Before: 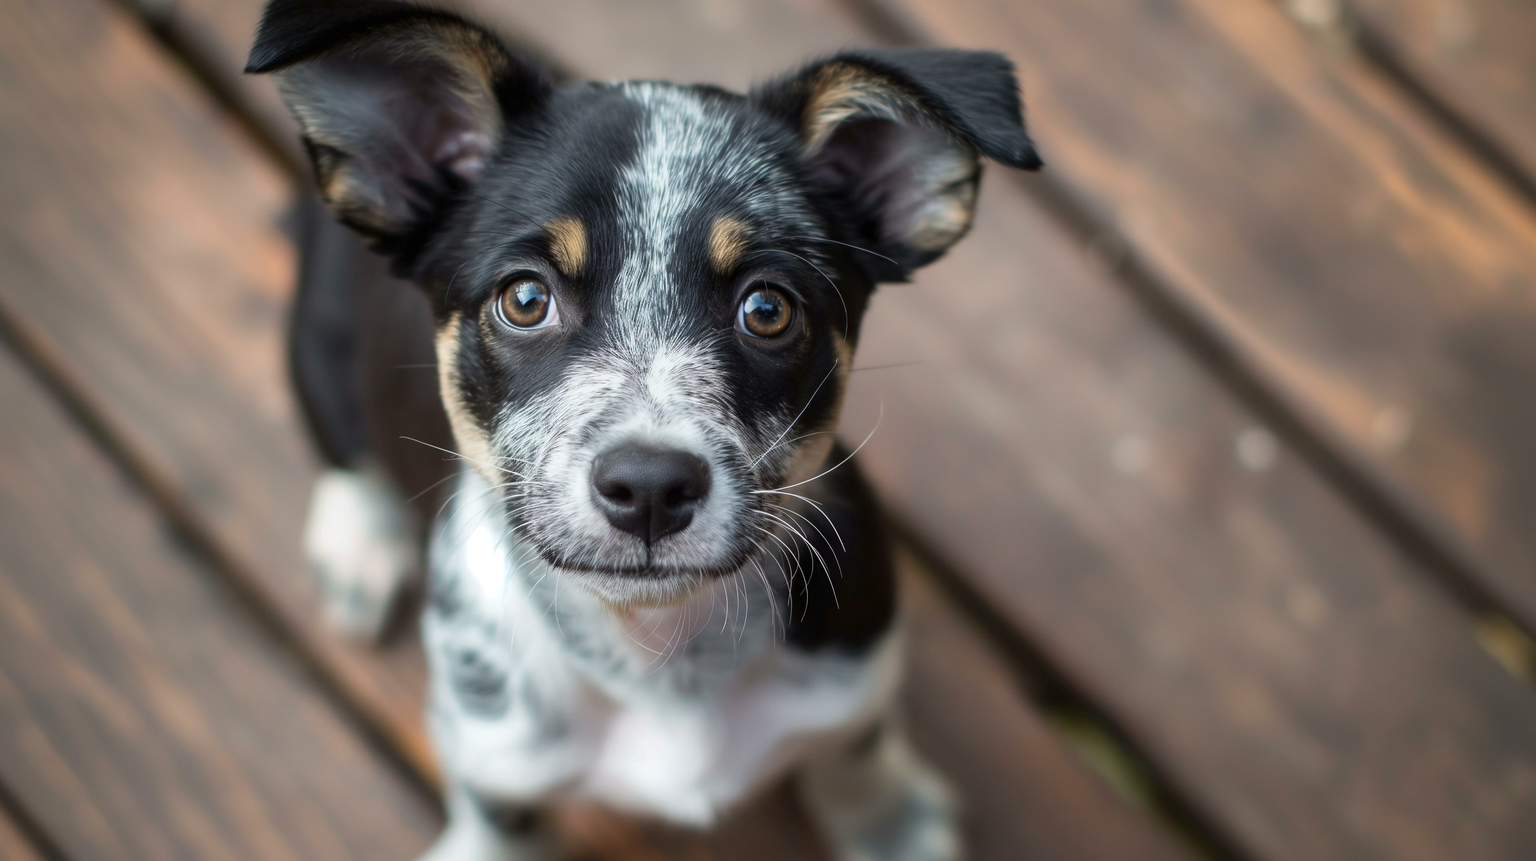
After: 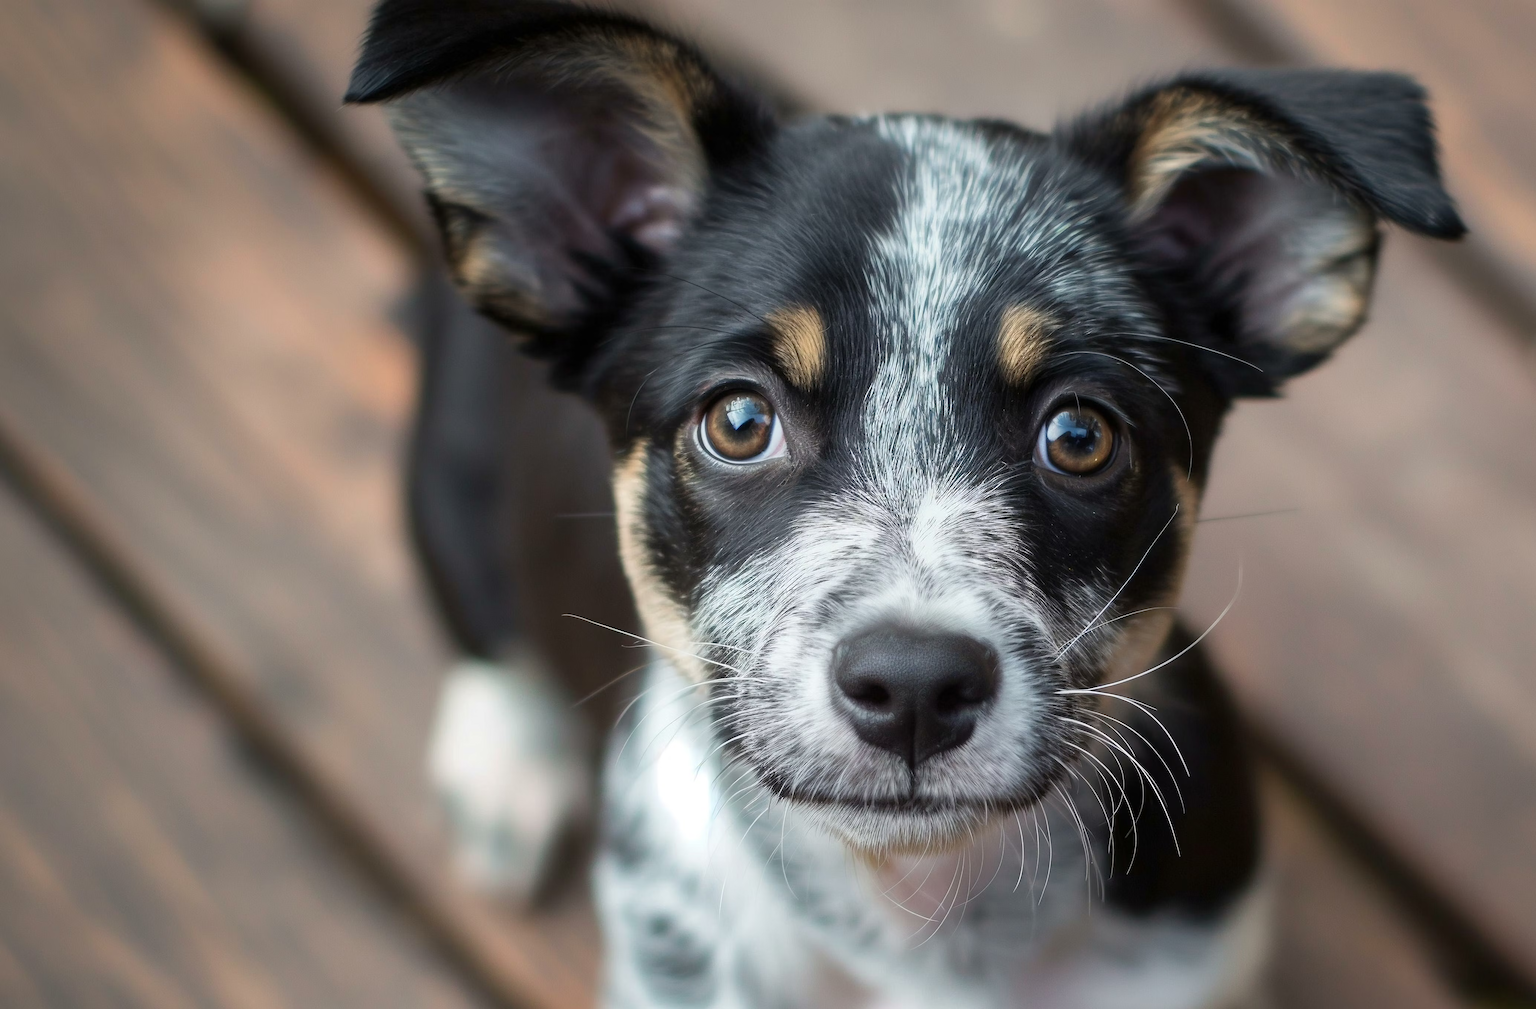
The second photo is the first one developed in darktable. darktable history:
crop: right 28.885%, bottom 16.626%
shadows and highlights: shadows 4.1, highlights -17.6, soften with gaussian
sharpen: amount 0.2
